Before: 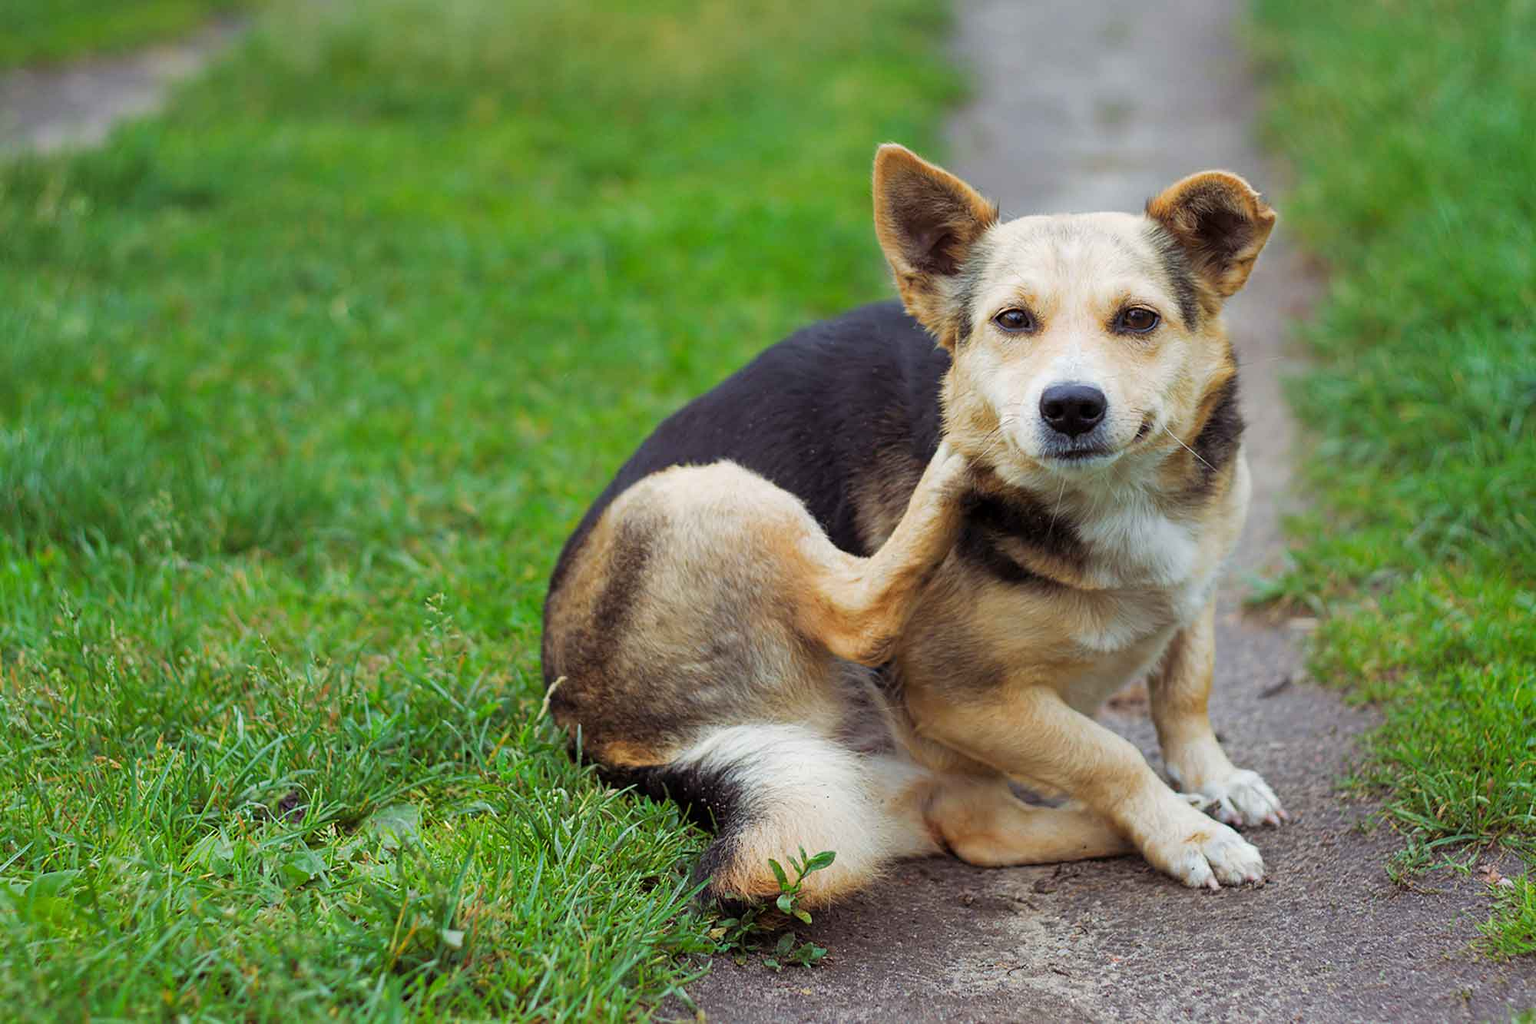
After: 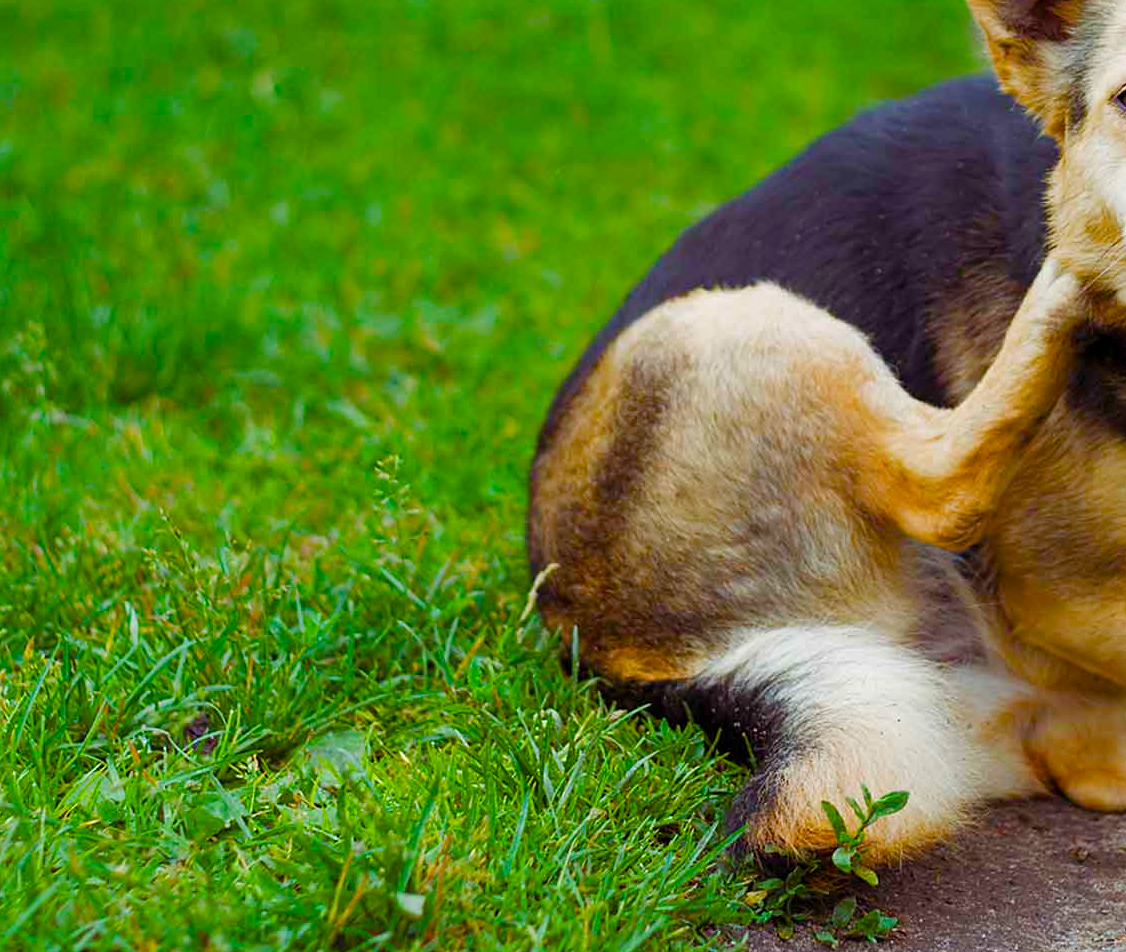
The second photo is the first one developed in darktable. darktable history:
crop: left 8.966%, top 23.852%, right 34.699%, bottom 4.703%
color balance rgb: linear chroma grading › global chroma 18.9%, perceptual saturation grading › global saturation 20%, perceptual saturation grading › highlights -25%, perceptual saturation grading › shadows 50%, global vibrance 18.93%
